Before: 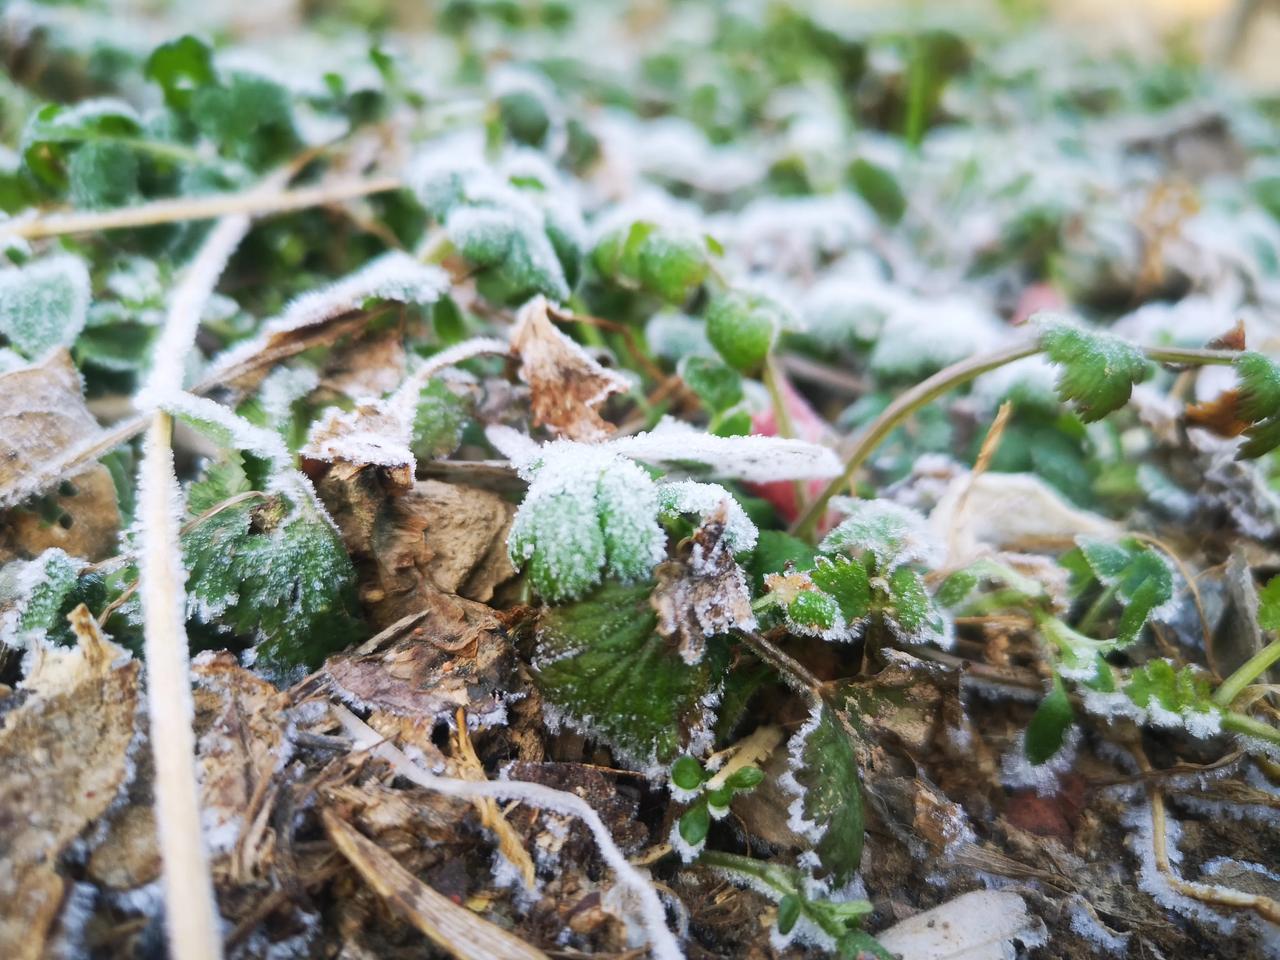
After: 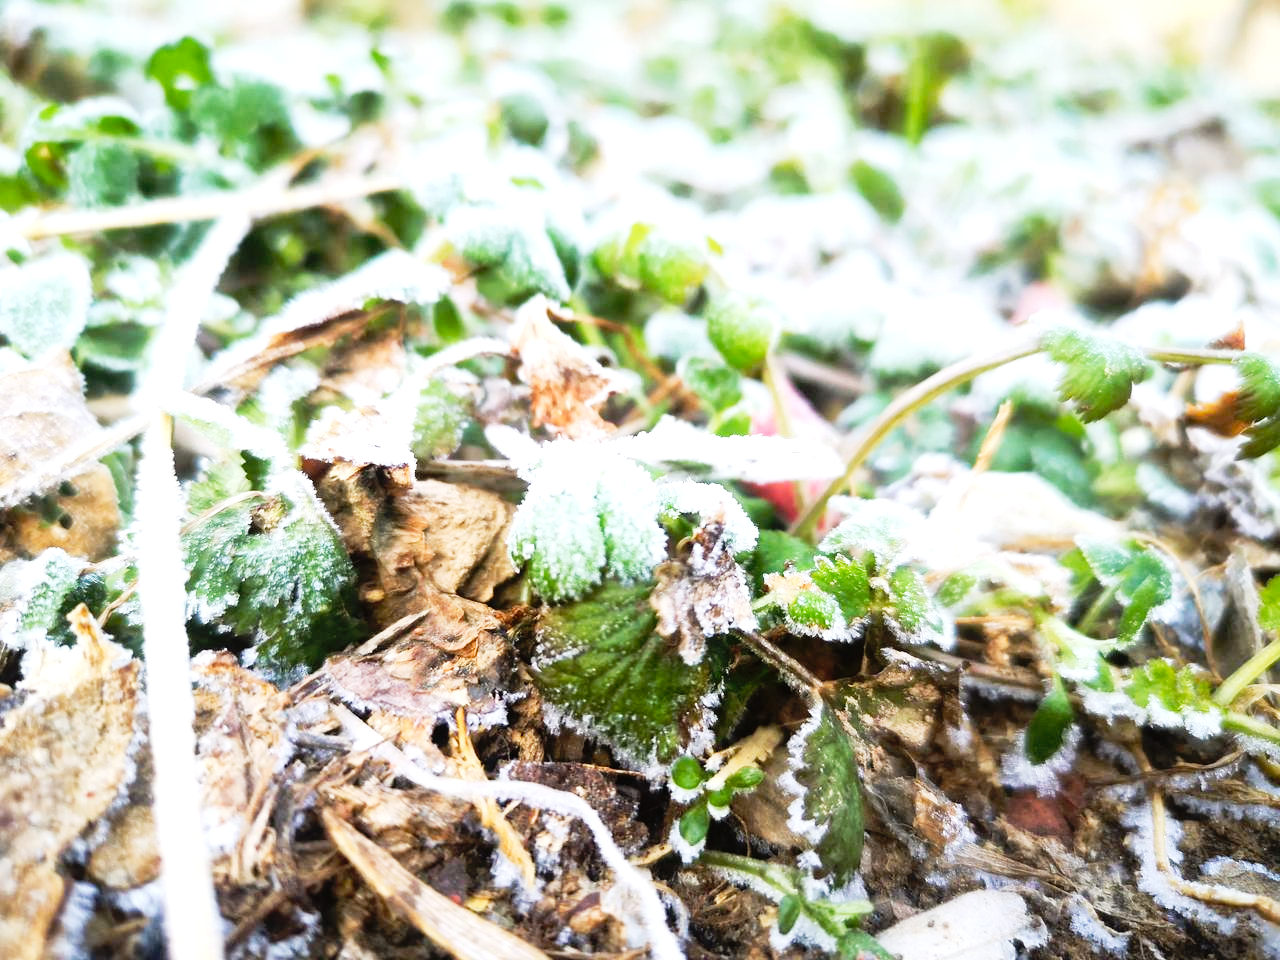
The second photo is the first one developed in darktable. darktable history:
tone equalizer: -8 EV -0.751 EV, -7 EV -0.685 EV, -6 EV -0.563 EV, -5 EV -0.384 EV, -3 EV 0.371 EV, -2 EV 0.6 EV, -1 EV 0.681 EV, +0 EV 0.763 EV
color balance rgb: power › chroma 0.663%, power › hue 60°, highlights gain › luminance 14.985%, perceptual saturation grading › global saturation 0%, perceptual saturation grading › mid-tones 11.669%, global vibrance 20%
tone curve: curves: ch0 [(0, 0.005) (0.103, 0.097) (0.18, 0.22) (0.4, 0.485) (0.5, 0.612) (0.668, 0.787) (0.823, 0.894) (1, 0.971)]; ch1 [(0, 0) (0.172, 0.123) (0.324, 0.253) (0.396, 0.388) (0.478, 0.461) (0.499, 0.498) (0.522, 0.528) (0.609, 0.686) (0.704, 0.818) (1, 1)]; ch2 [(0, 0) (0.411, 0.424) (0.496, 0.501) (0.515, 0.514) (0.555, 0.585) (0.641, 0.69) (1, 1)], preserve colors none
